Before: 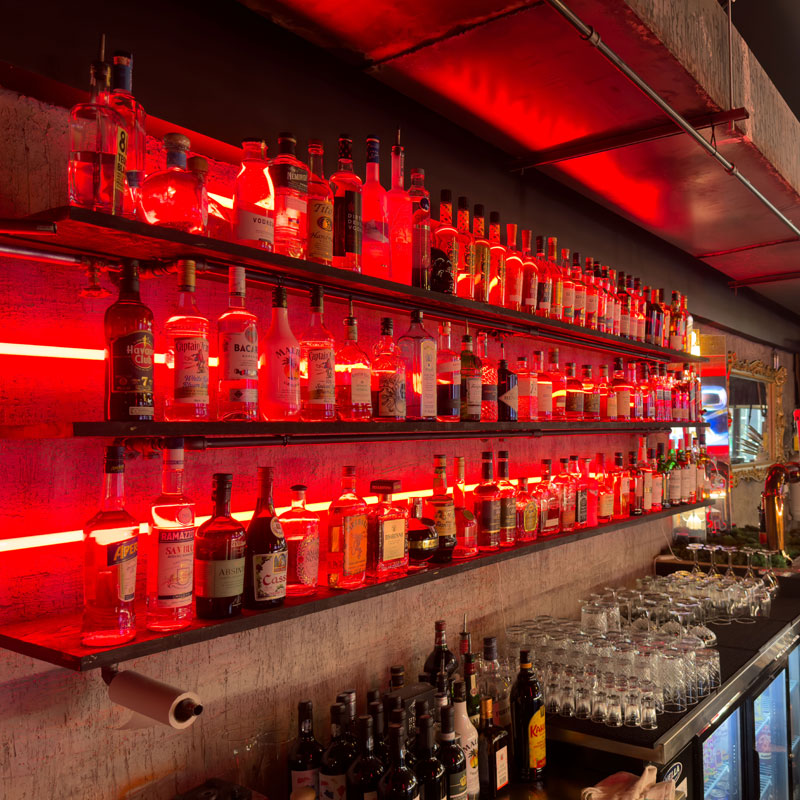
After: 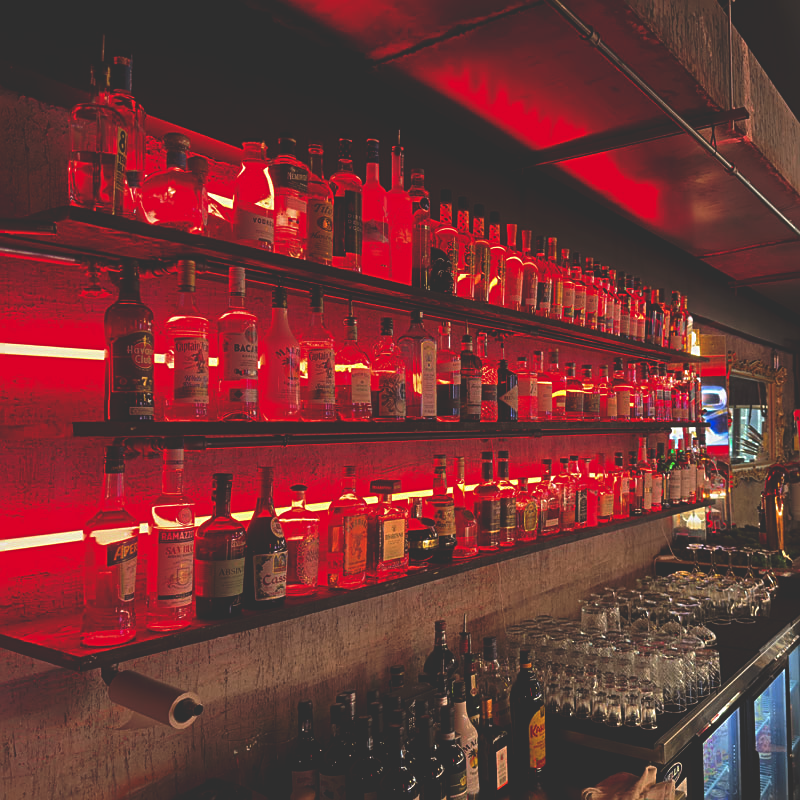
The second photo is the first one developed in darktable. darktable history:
exposure: black level correction 0.009, exposure -0.159 EV, compensate highlight preservation false
sharpen: on, module defaults
rgb curve: curves: ch0 [(0, 0.186) (0.314, 0.284) (0.775, 0.708) (1, 1)], compensate middle gray true, preserve colors none
